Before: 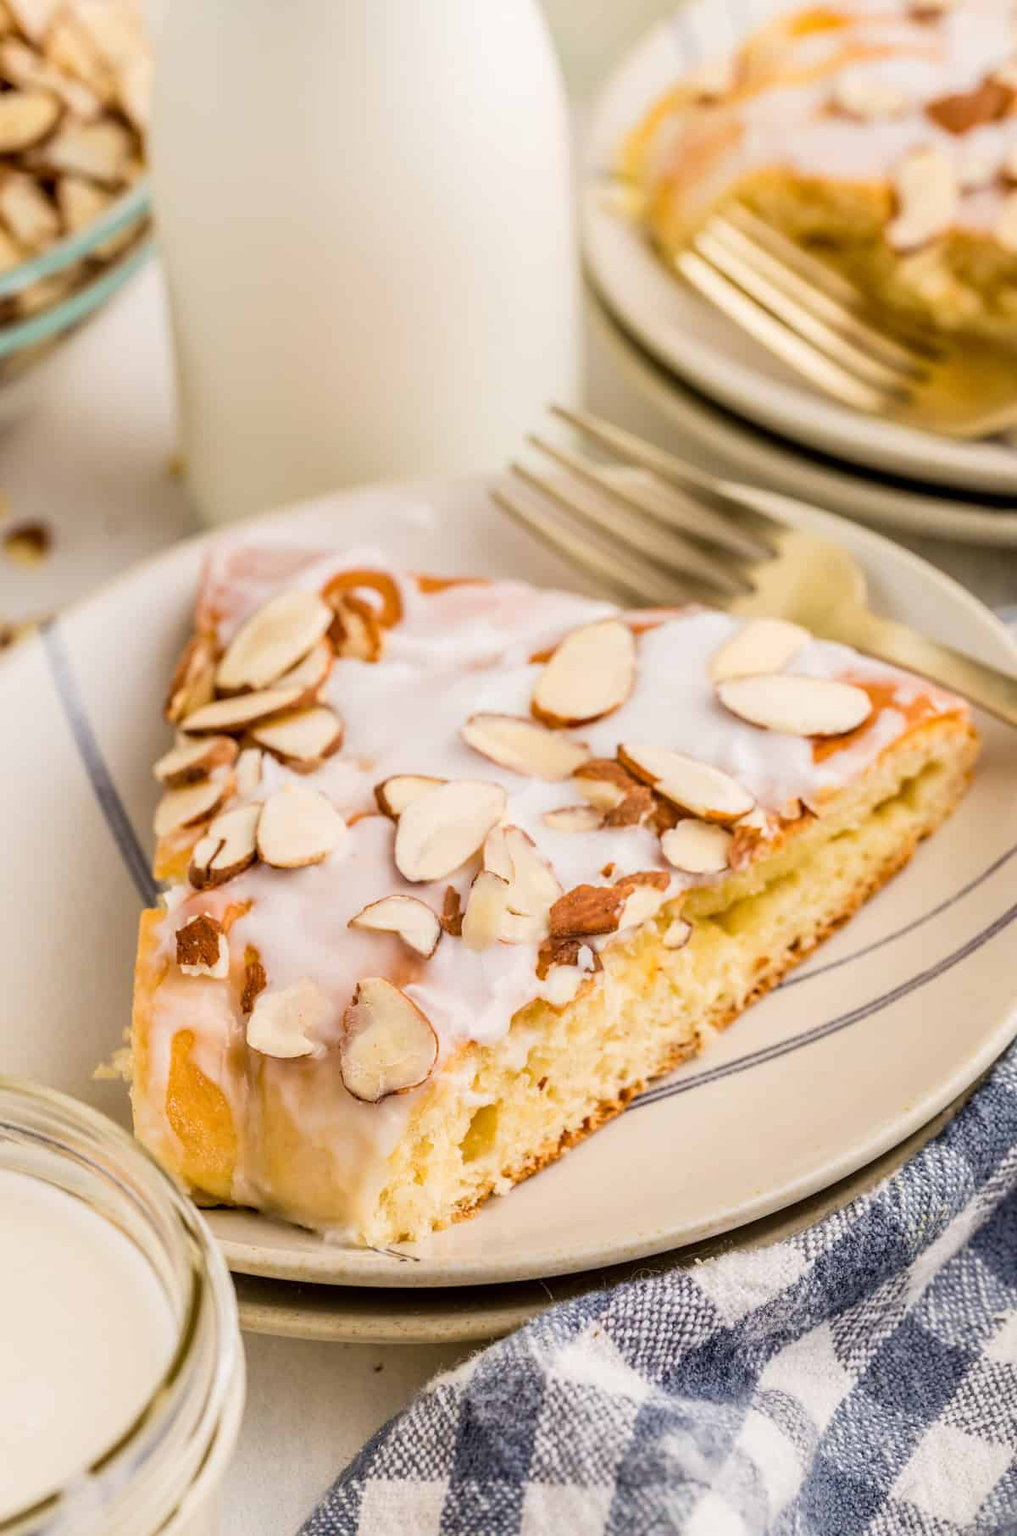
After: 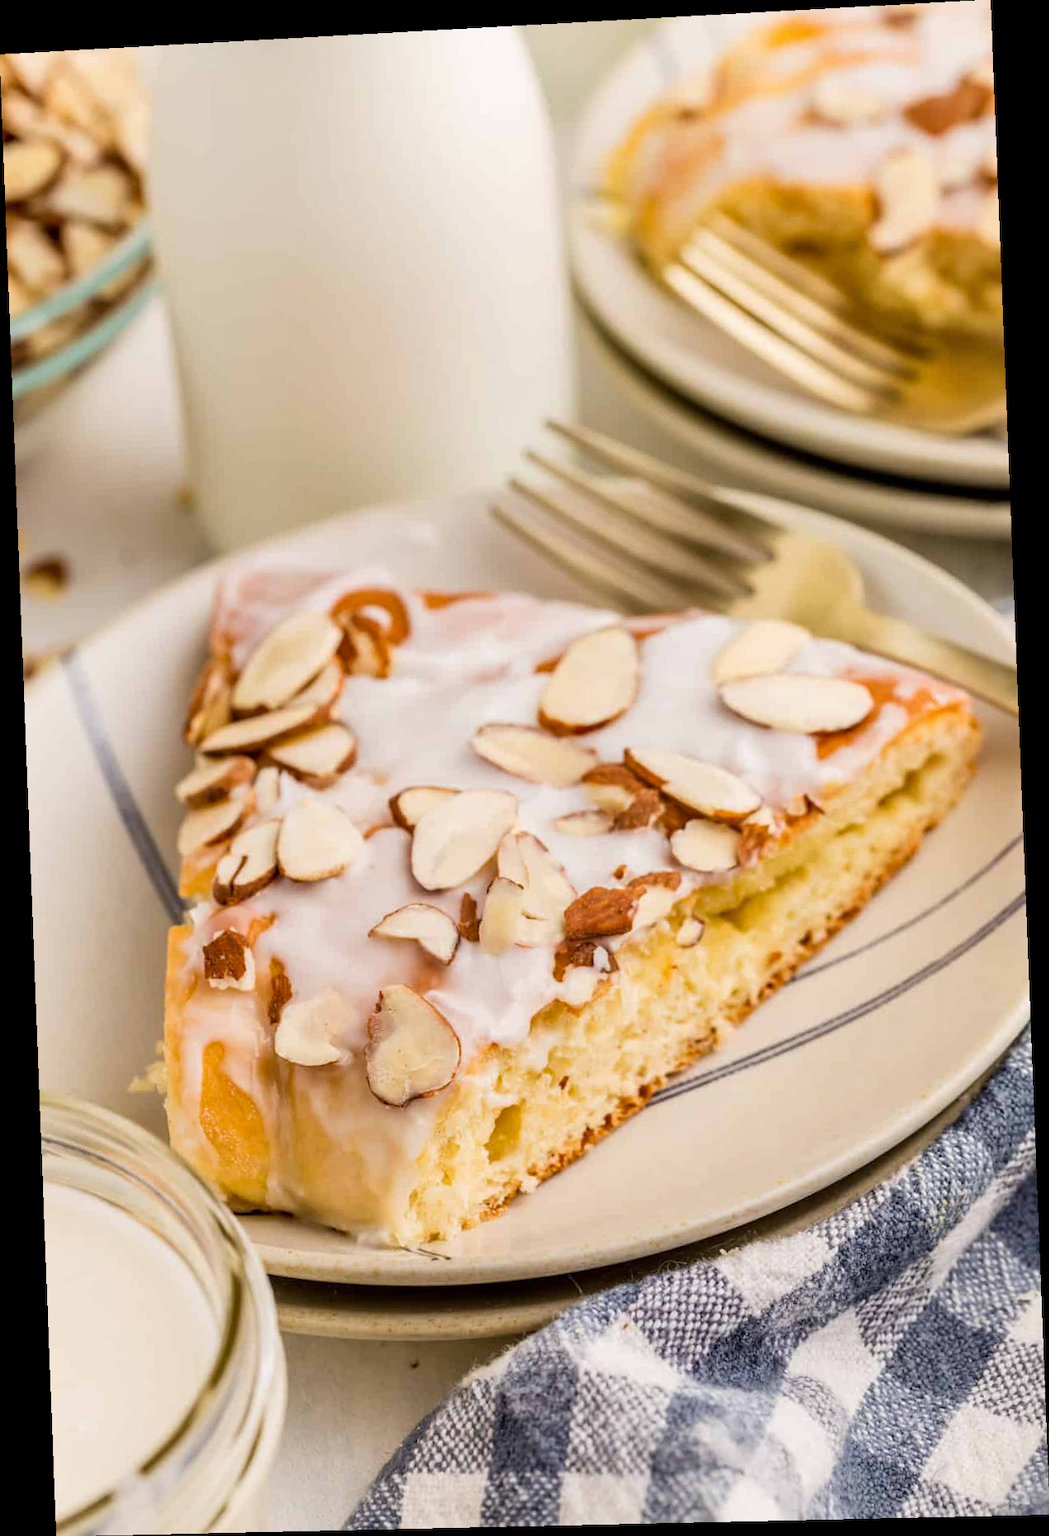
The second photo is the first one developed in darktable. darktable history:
shadows and highlights: radius 125.46, shadows 30.51, highlights -30.51, low approximation 0.01, soften with gaussian
rotate and perspective: rotation -2.22°, lens shift (horizontal) -0.022, automatic cropping off
